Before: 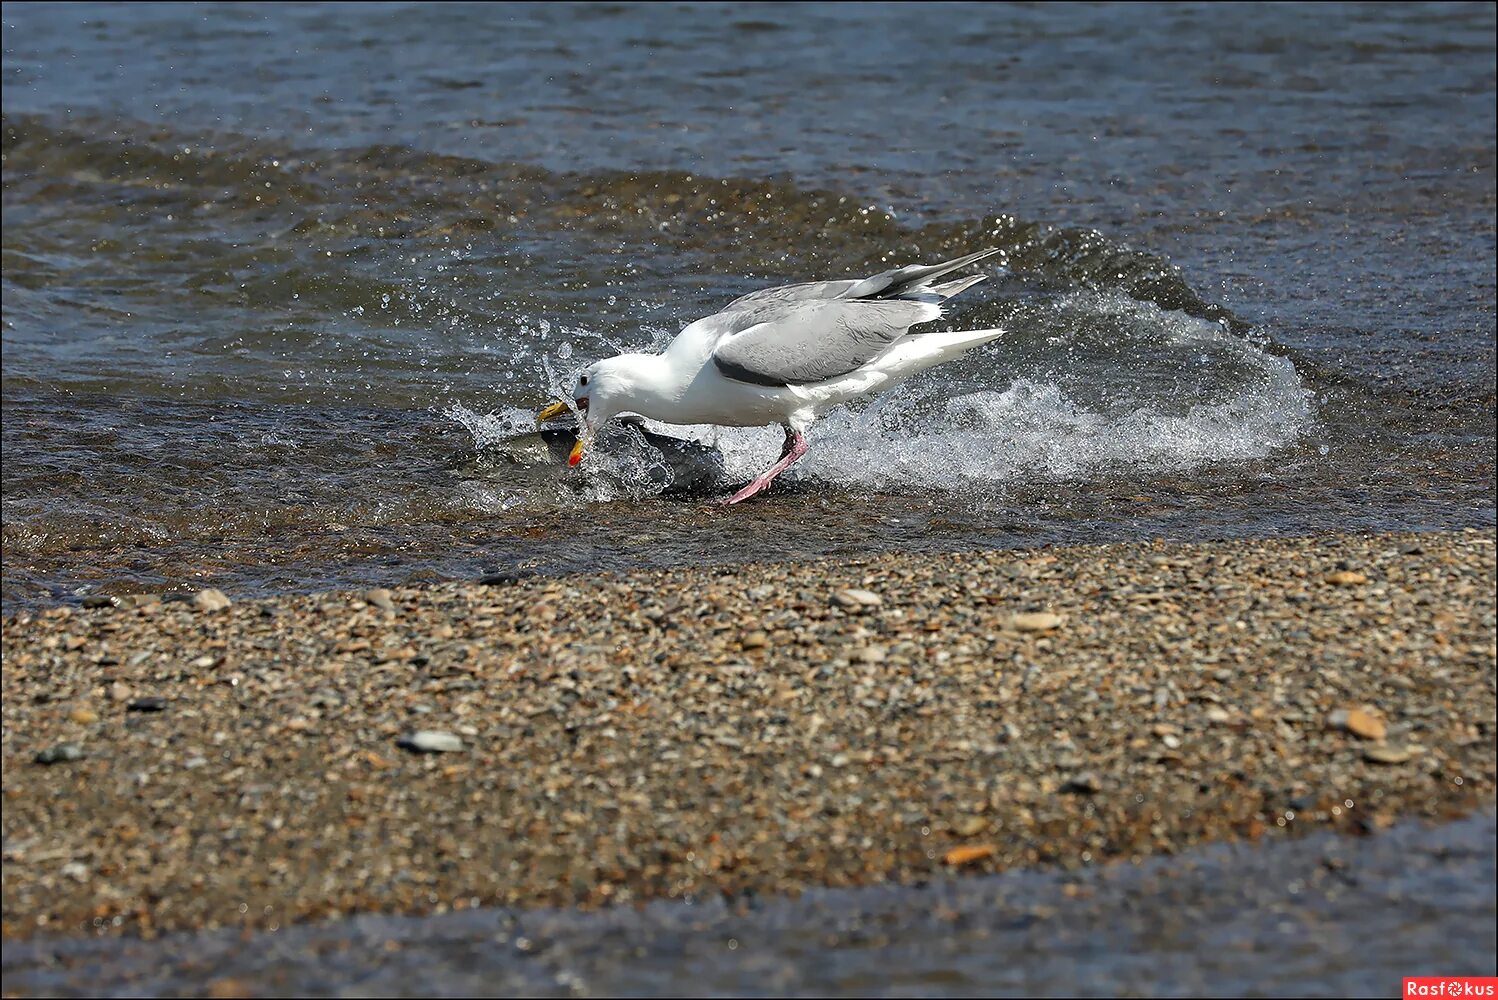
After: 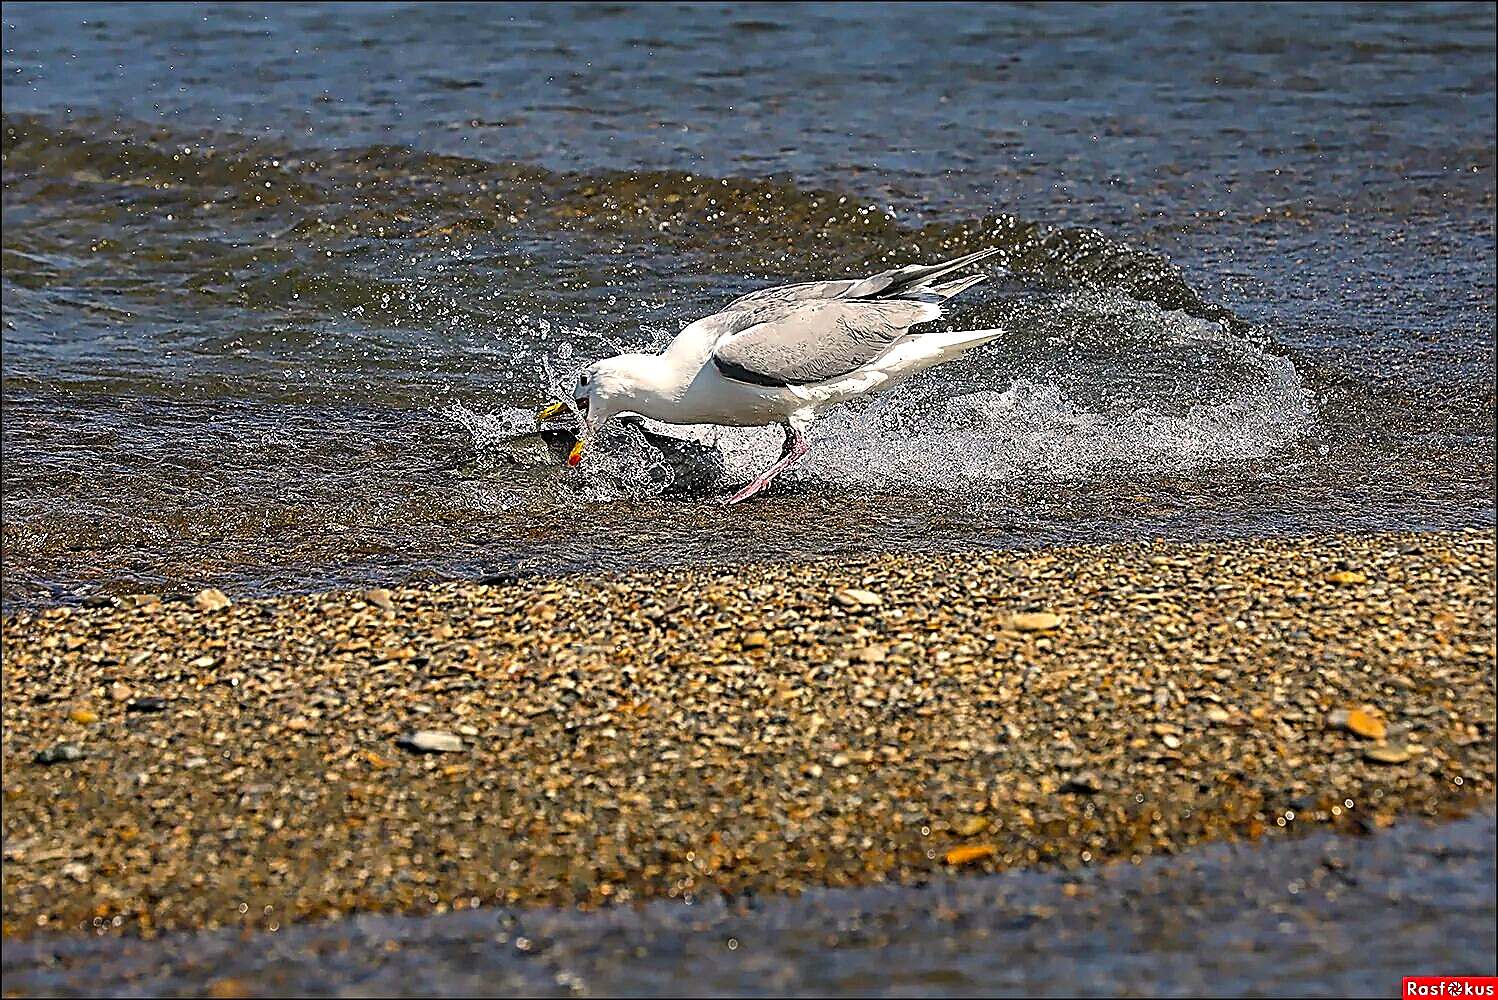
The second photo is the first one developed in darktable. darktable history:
color balance rgb: shadows lift › luminance -20.006%, highlights gain › chroma 3.221%, highlights gain › hue 56.6°, perceptual saturation grading › global saturation 30.033%, perceptual brilliance grading › highlights 7.803%, perceptual brilliance grading › mid-tones 4.089%, perceptual brilliance grading › shadows 1.168%, global vibrance 20%
sharpen: amount 1.989
